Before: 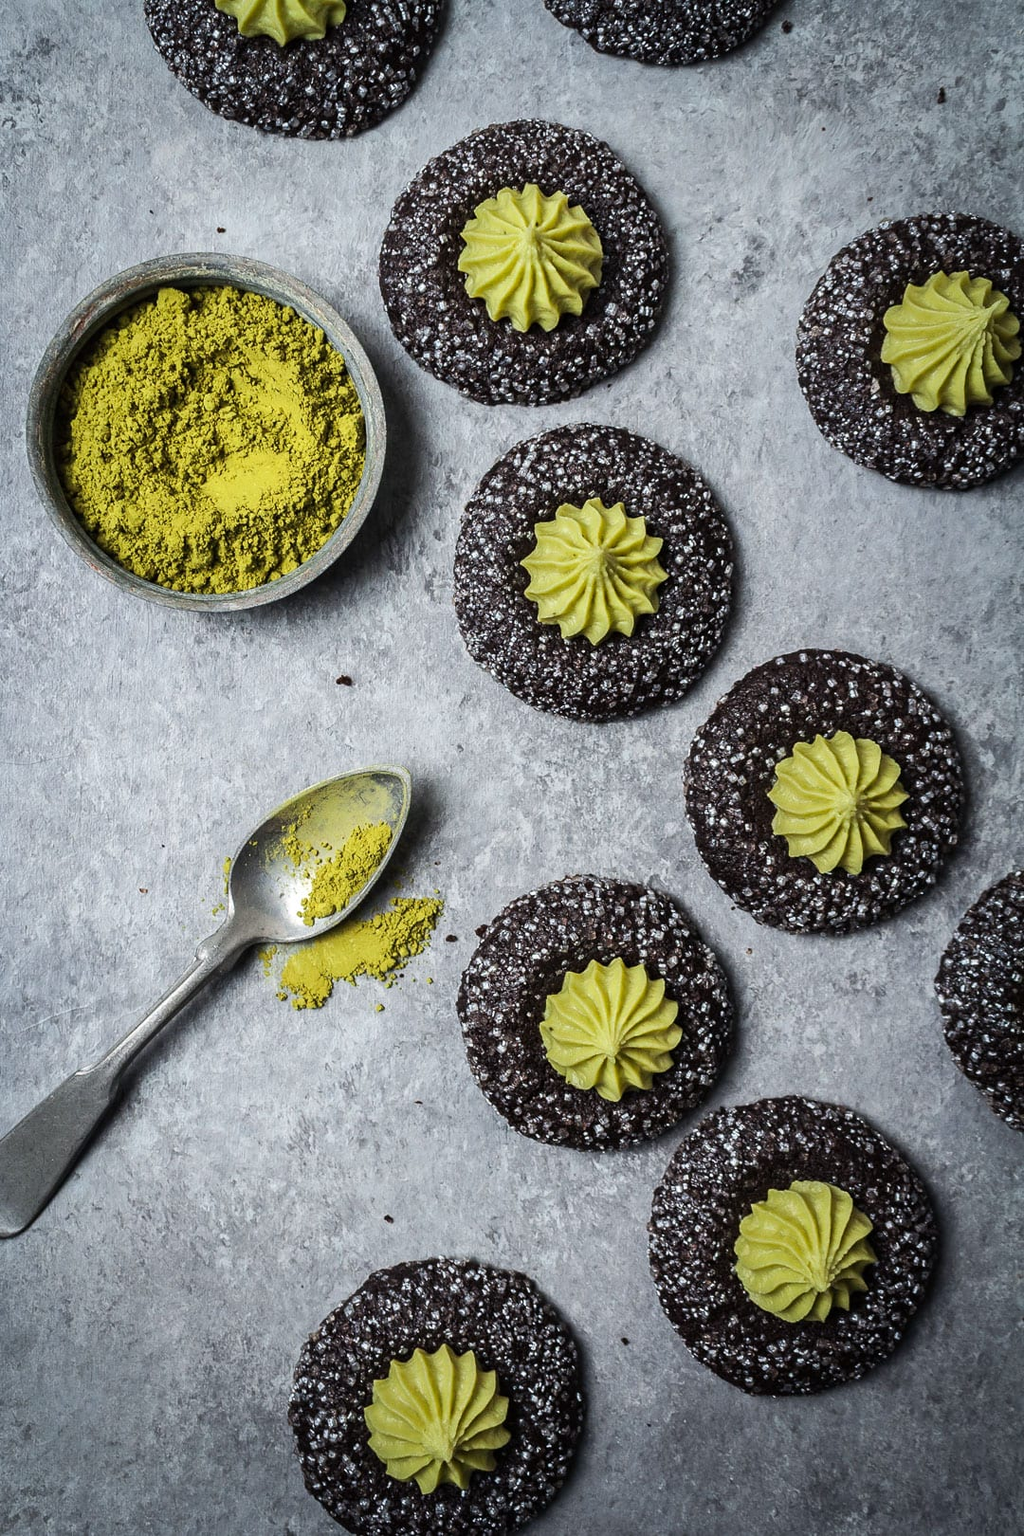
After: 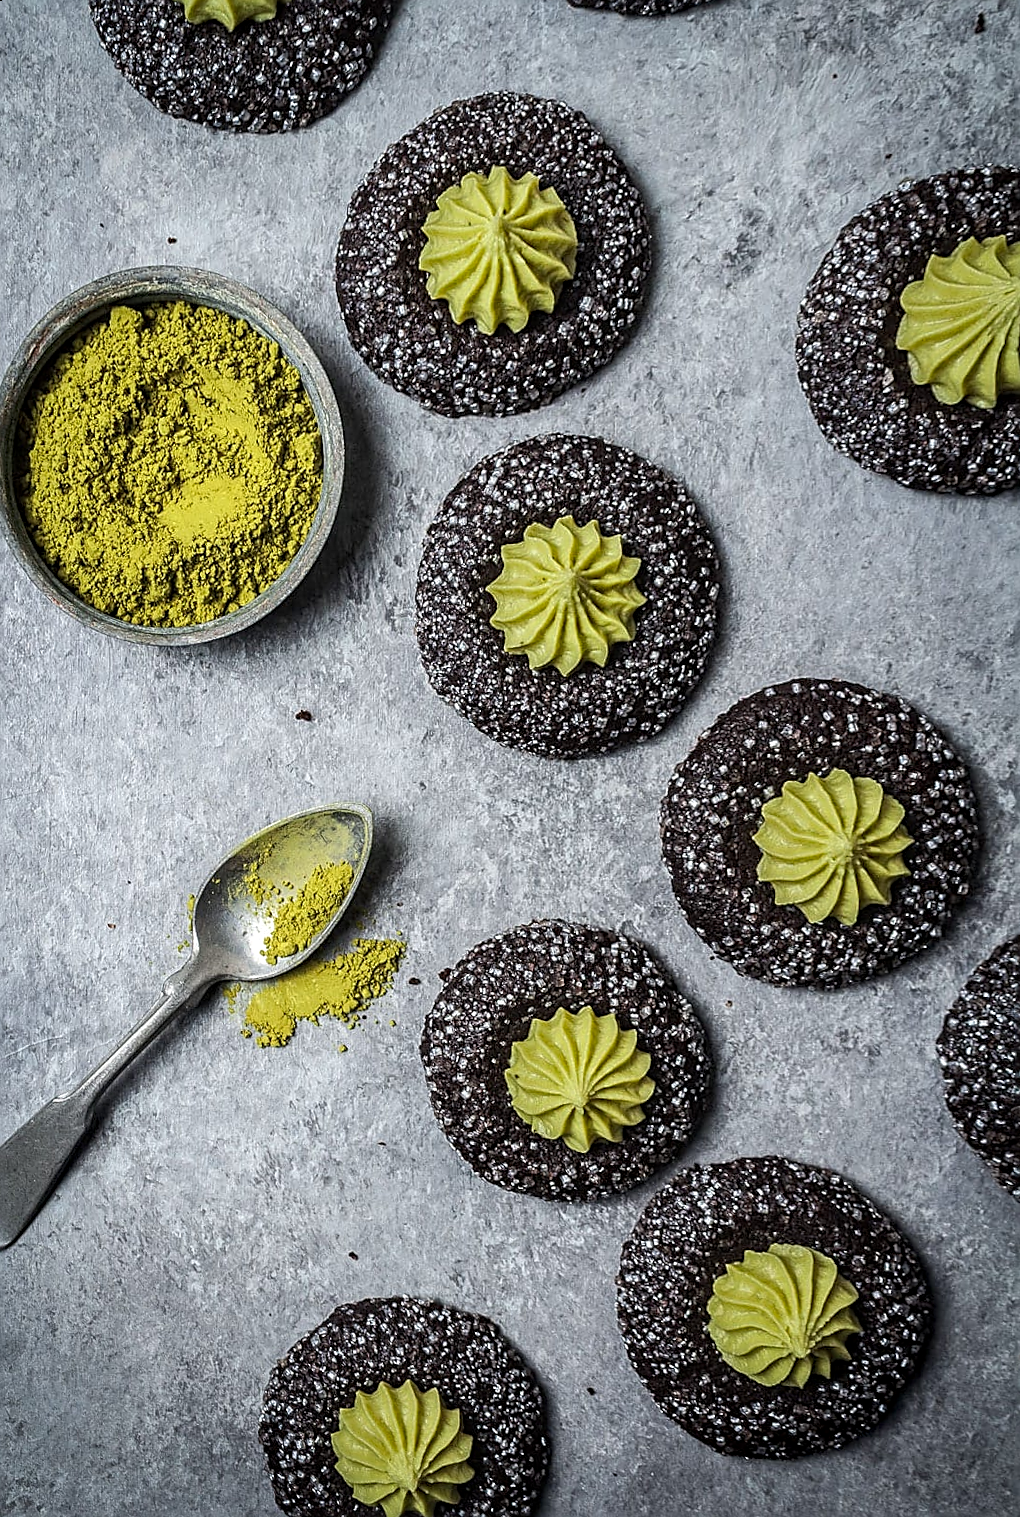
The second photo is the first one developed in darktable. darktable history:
rotate and perspective: rotation 0.062°, lens shift (vertical) 0.115, lens shift (horizontal) -0.133, crop left 0.047, crop right 0.94, crop top 0.061, crop bottom 0.94
local contrast: on, module defaults
sharpen: amount 0.75
